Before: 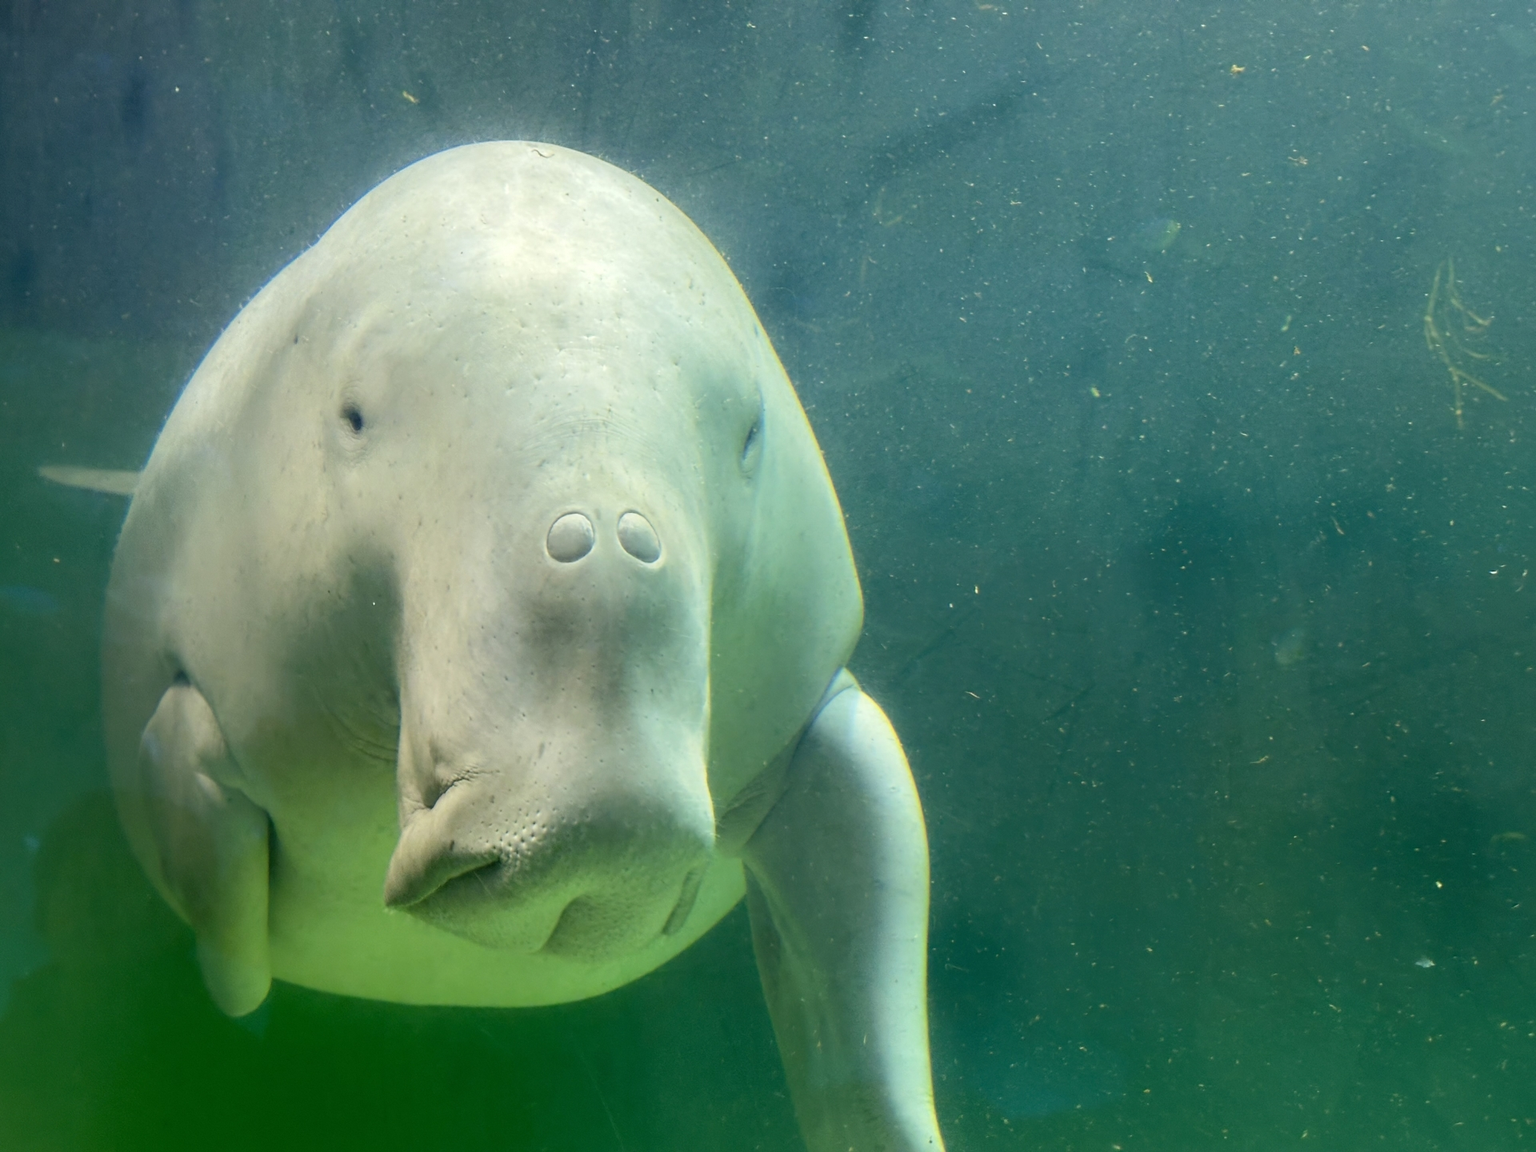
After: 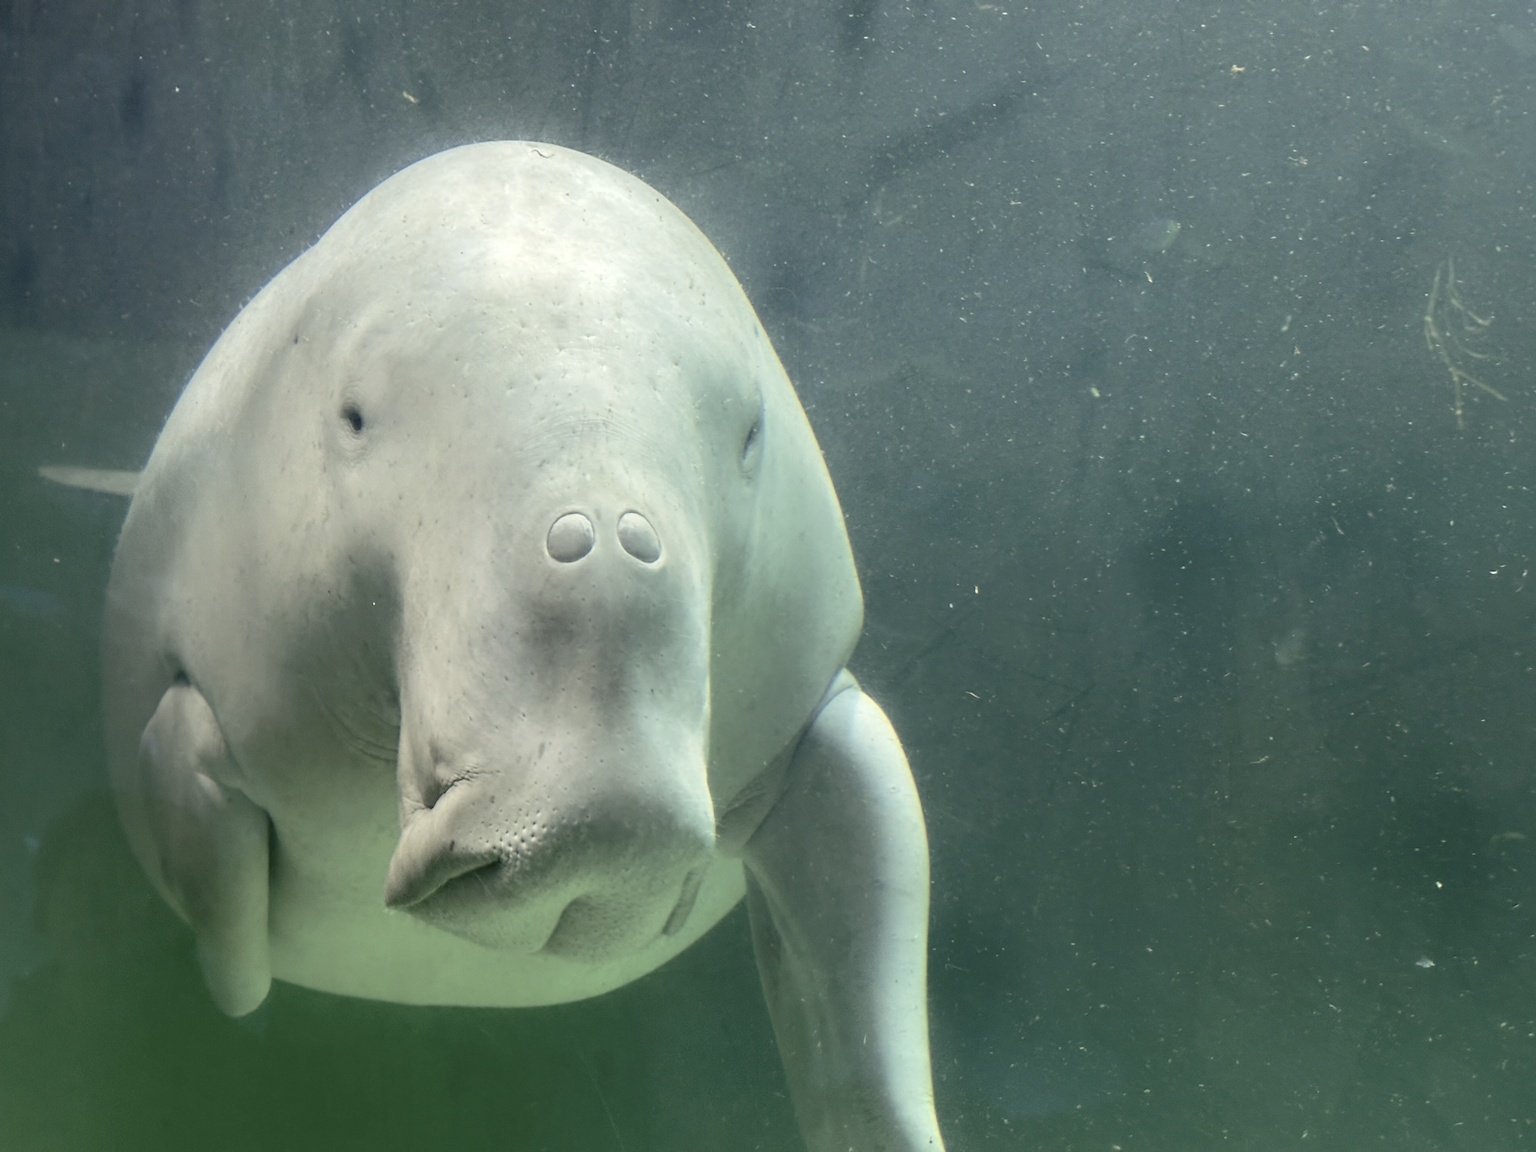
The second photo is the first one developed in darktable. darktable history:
color balance rgb: perceptual saturation grading › global saturation -29.166%, perceptual saturation grading › highlights -20.787%, perceptual saturation grading › mid-tones -23.833%, perceptual saturation grading › shadows -24.398%, global vibrance 20%
contrast equalizer: octaves 7, y [[0.5, 0.488, 0.462, 0.461, 0.491, 0.5], [0.5 ×6], [0.5 ×6], [0 ×6], [0 ×6]], mix -0.287
